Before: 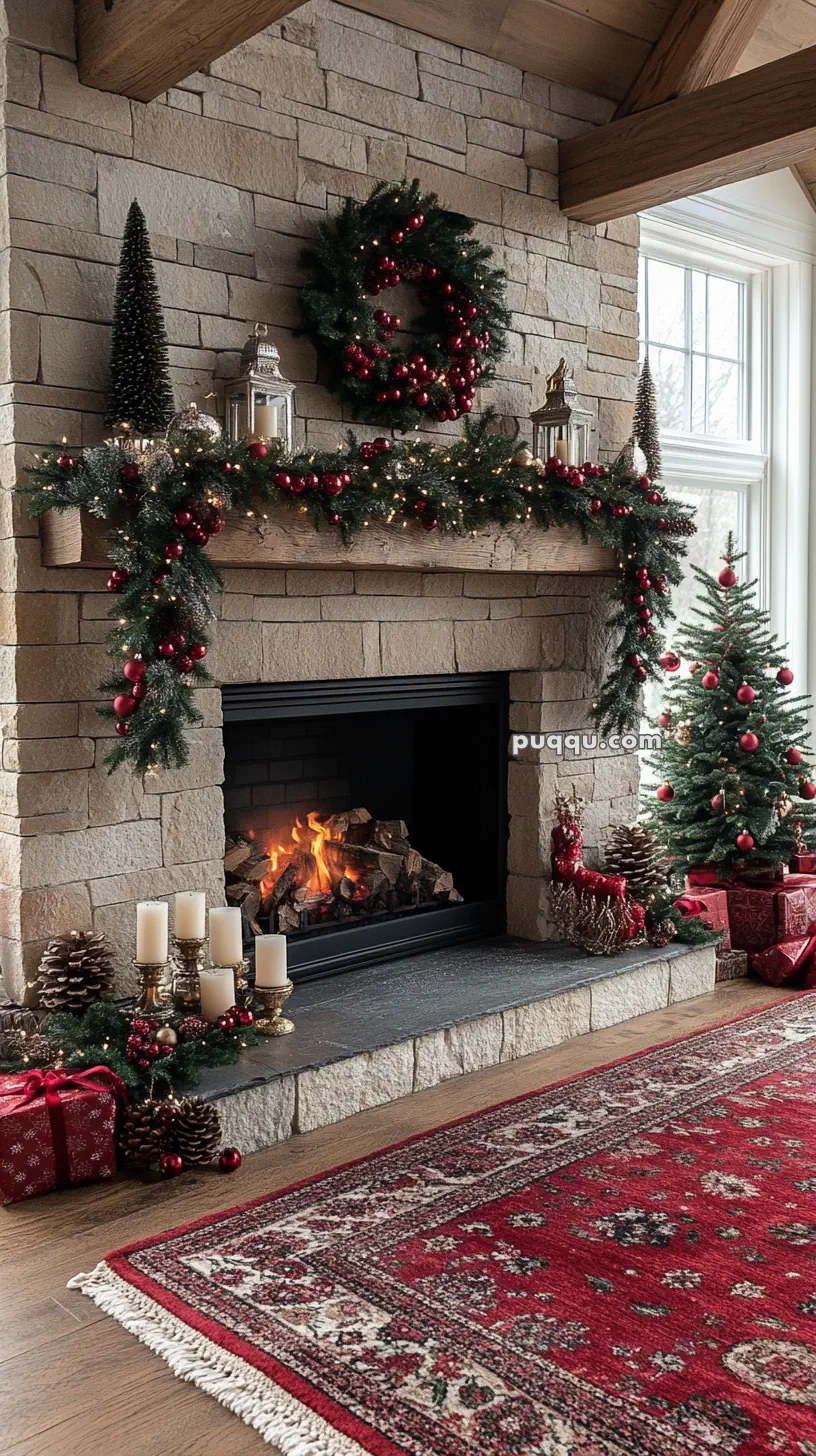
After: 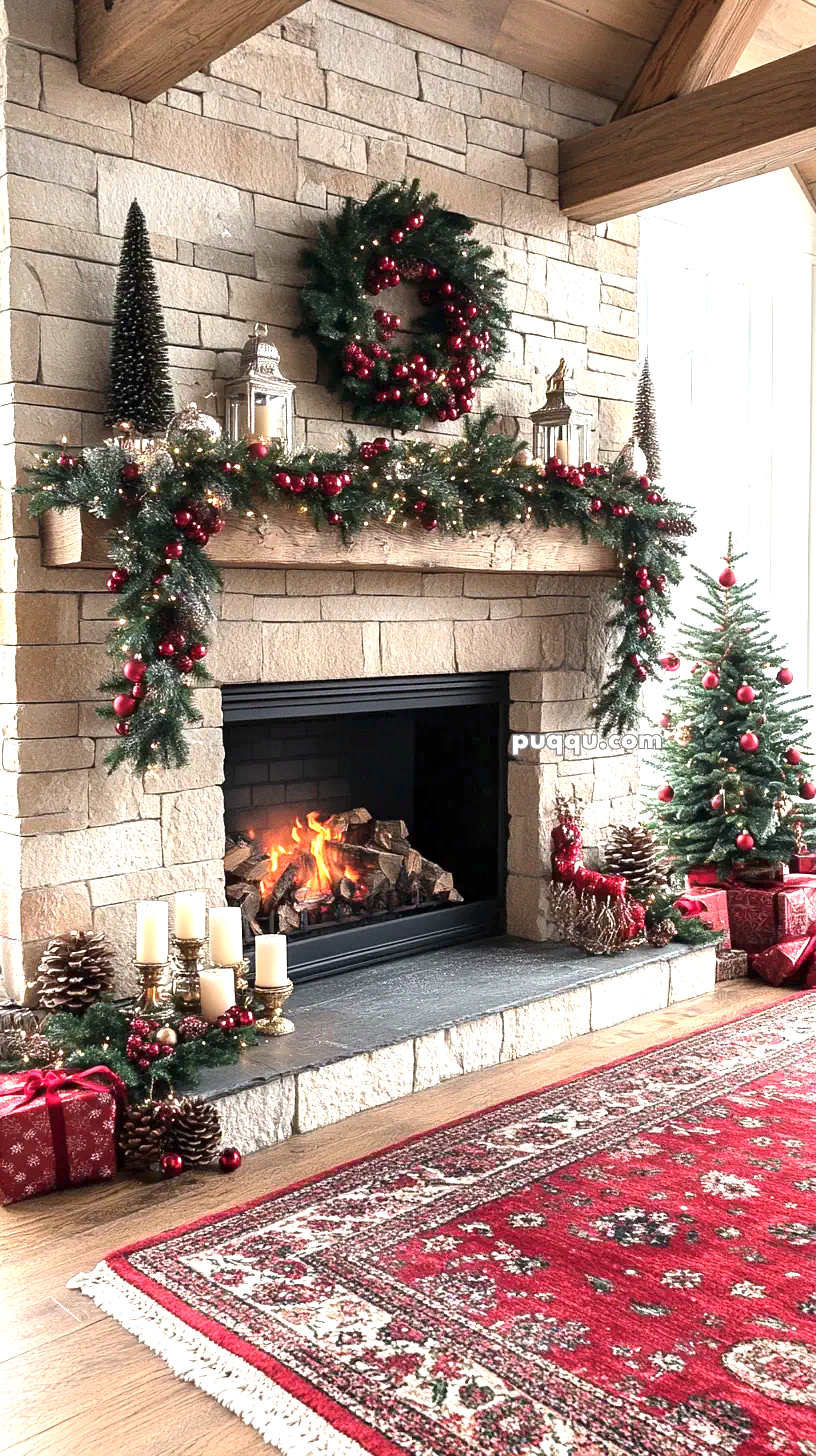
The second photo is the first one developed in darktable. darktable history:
exposure: exposure 1.49 EV, compensate exposure bias true, compensate highlight preservation false
